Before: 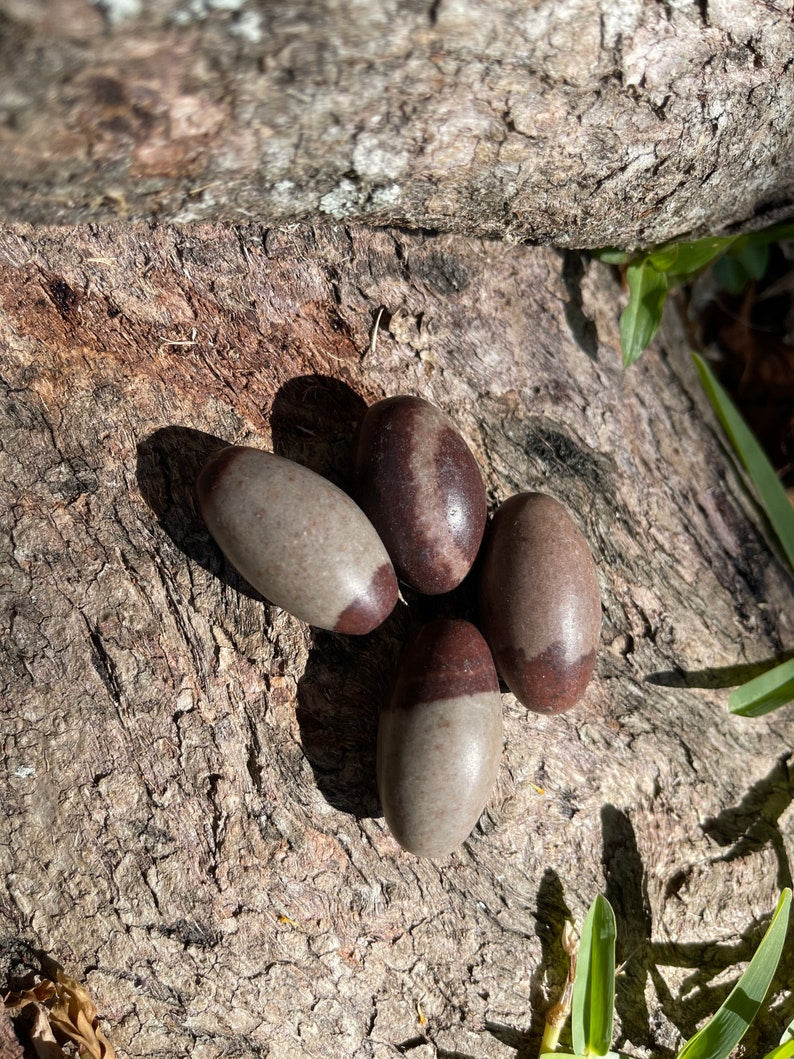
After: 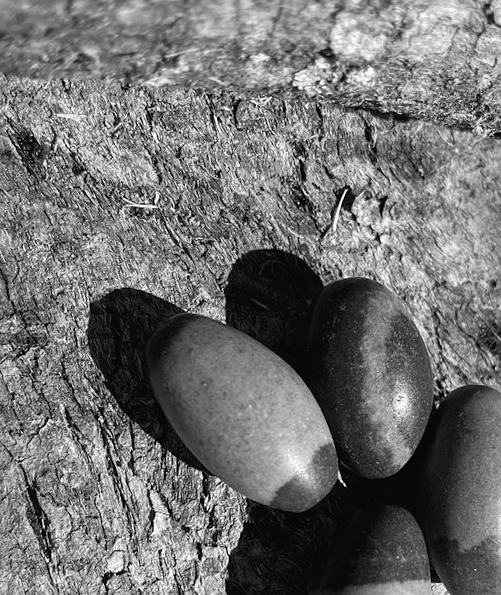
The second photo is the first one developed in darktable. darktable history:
color balance: lift [1, 1.015, 1.004, 0.985], gamma [1, 0.958, 0.971, 1.042], gain [1, 0.956, 0.977, 1.044]
crop and rotate: angle -4.99°, left 2.122%, top 6.945%, right 27.566%, bottom 30.519%
contrast brightness saturation: saturation 0.5
monochrome: on, module defaults
color correction: highlights a* -0.482, highlights b* 9.48, shadows a* -9.48, shadows b* 0.803
sharpen: radius 1.272, amount 0.305, threshold 0
